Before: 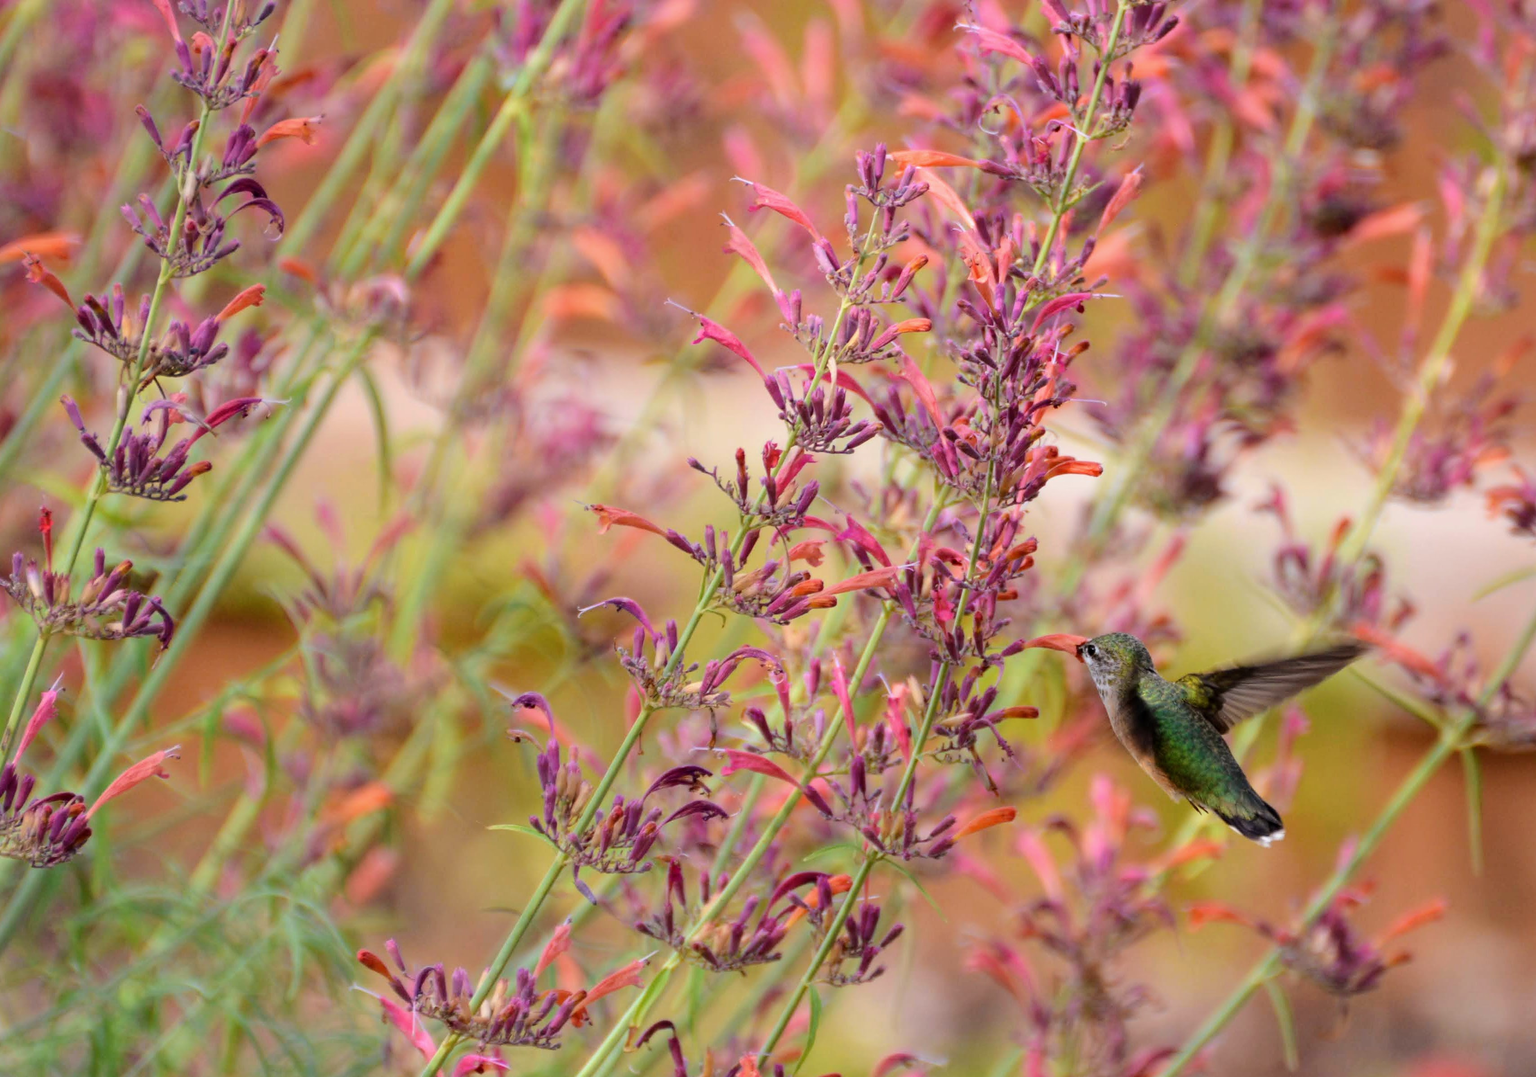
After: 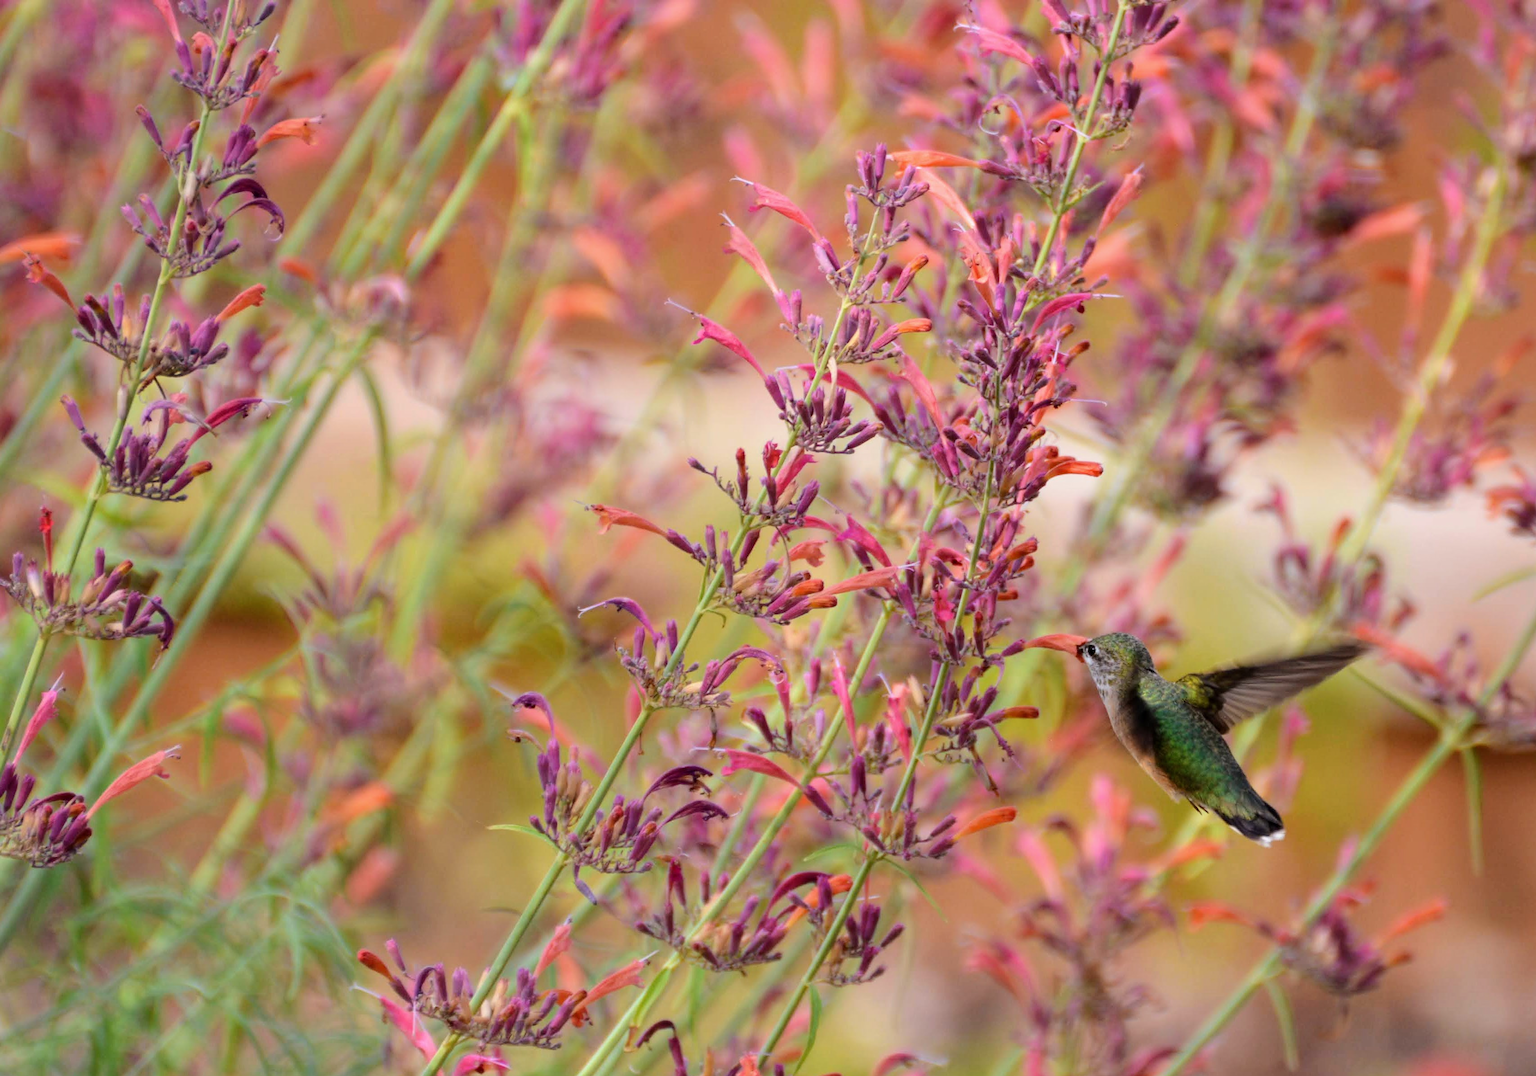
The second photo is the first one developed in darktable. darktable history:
tone equalizer: smoothing diameter 2.15%, edges refinement/feathering 19.8, mask exposure compensation -1.57 EV, filter diffusion 5
